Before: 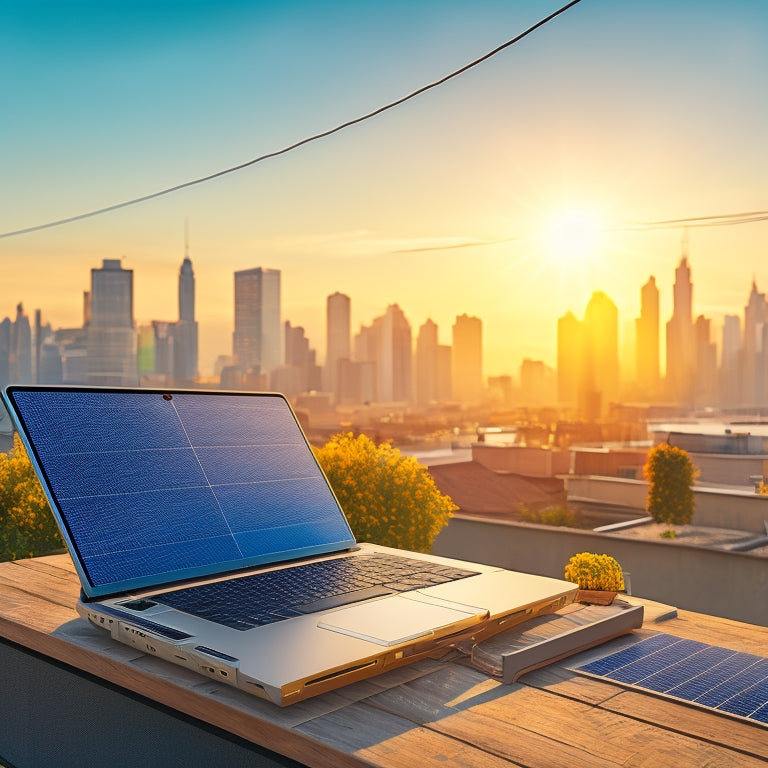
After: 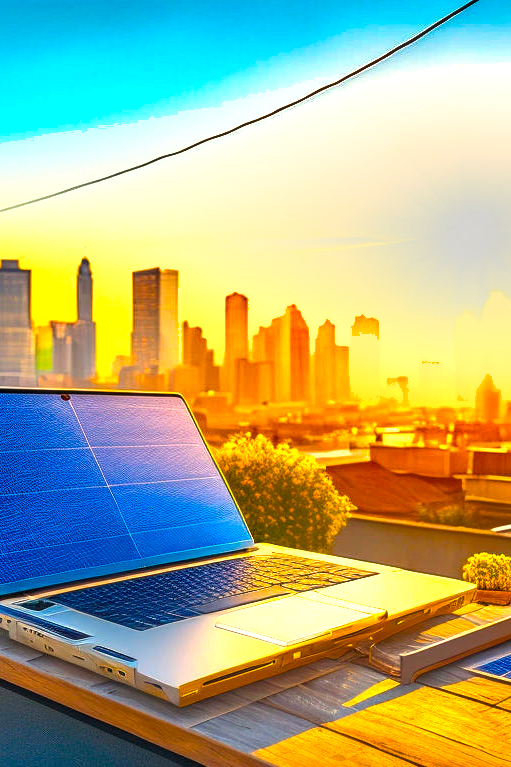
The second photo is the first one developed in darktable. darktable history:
local contrast: on, module defaults
tone equalizer: -8 EV 0.06 EV, smoothing diameter 25%, edges refinement/feathering 10, preserve details guided filter
color balance rgb: linear chroma grading › global chroma 25%, perceptual saturation grading › global saturation 40%, perceptual brilliance grading › global brilliance 30%, global vibrance 40%
shadows and highlights: white point adjustment 1, soften with gaussian
crop and rotate: left 13.409%, right 19.924%
